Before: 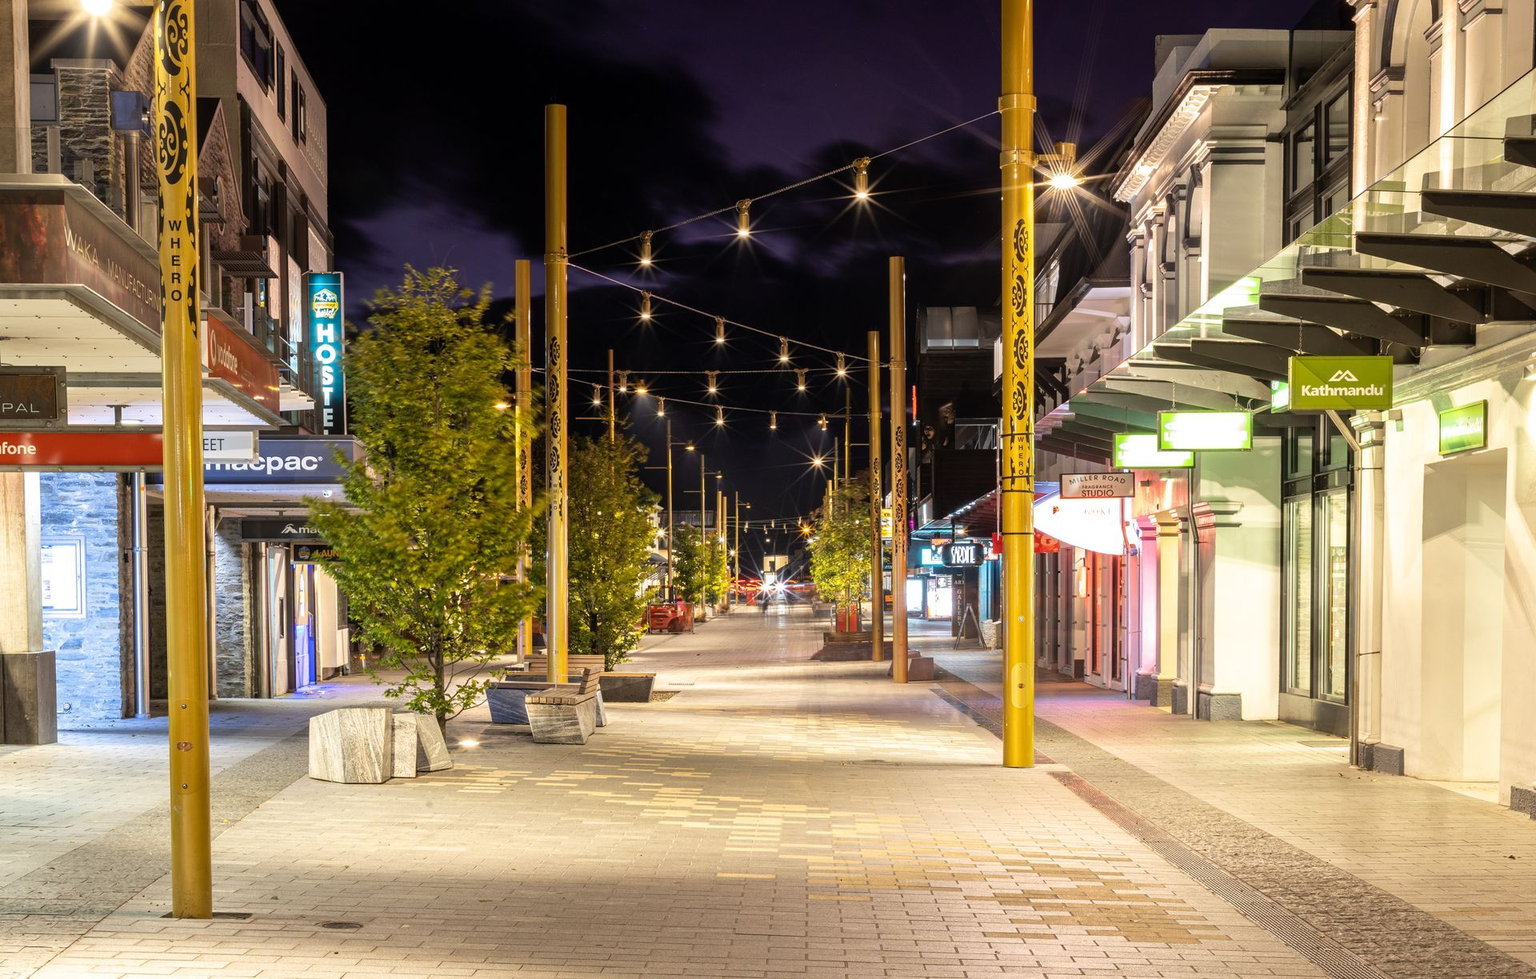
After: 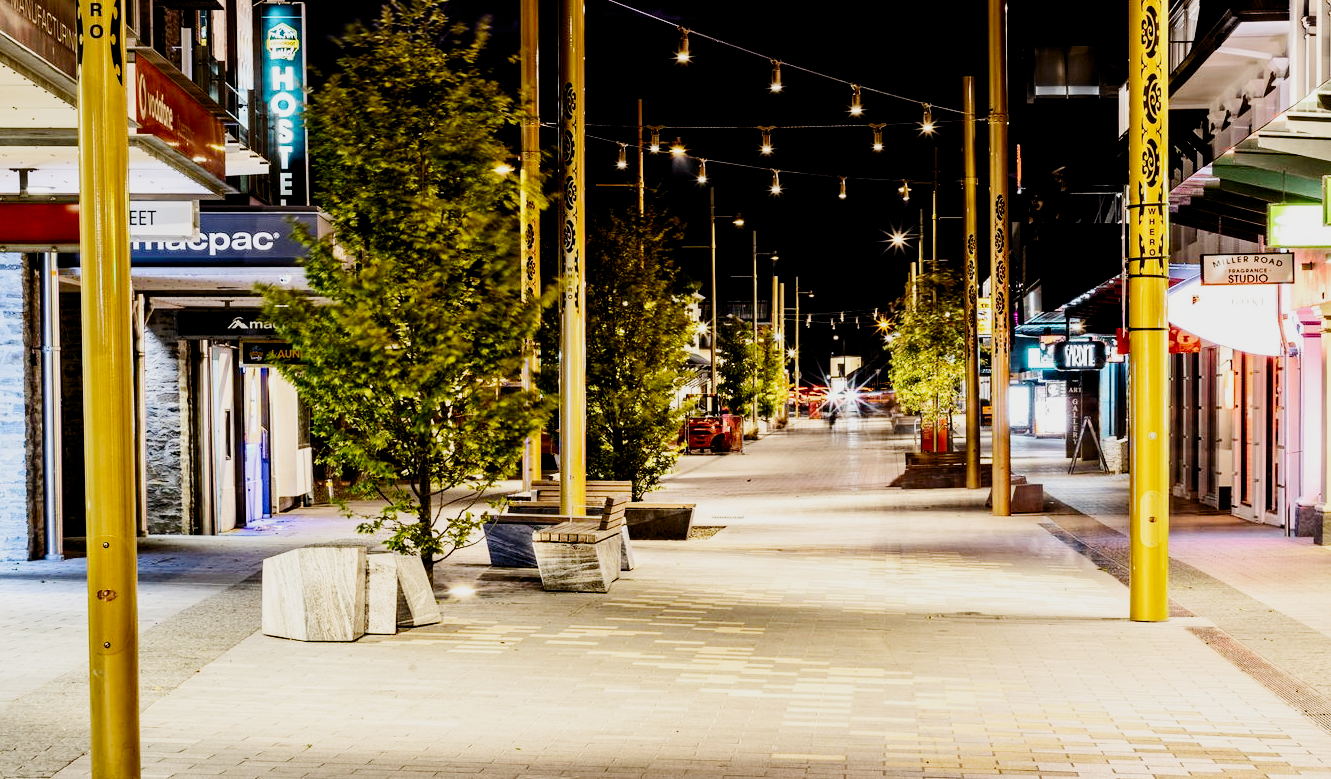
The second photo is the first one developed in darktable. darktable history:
filmic rgb: black relative exposure -2.85 EV, white relative exposure 4.56 EV, hardness 1.77, contrast 1.25, preserve chrominance no, color science v5 (2021)
crop: left 6.488%, top 27.668%, right 24.183%, bottom 8.656%
contrast brightness saturation: contrast 0.28
tone equalizer: on, module defaults
